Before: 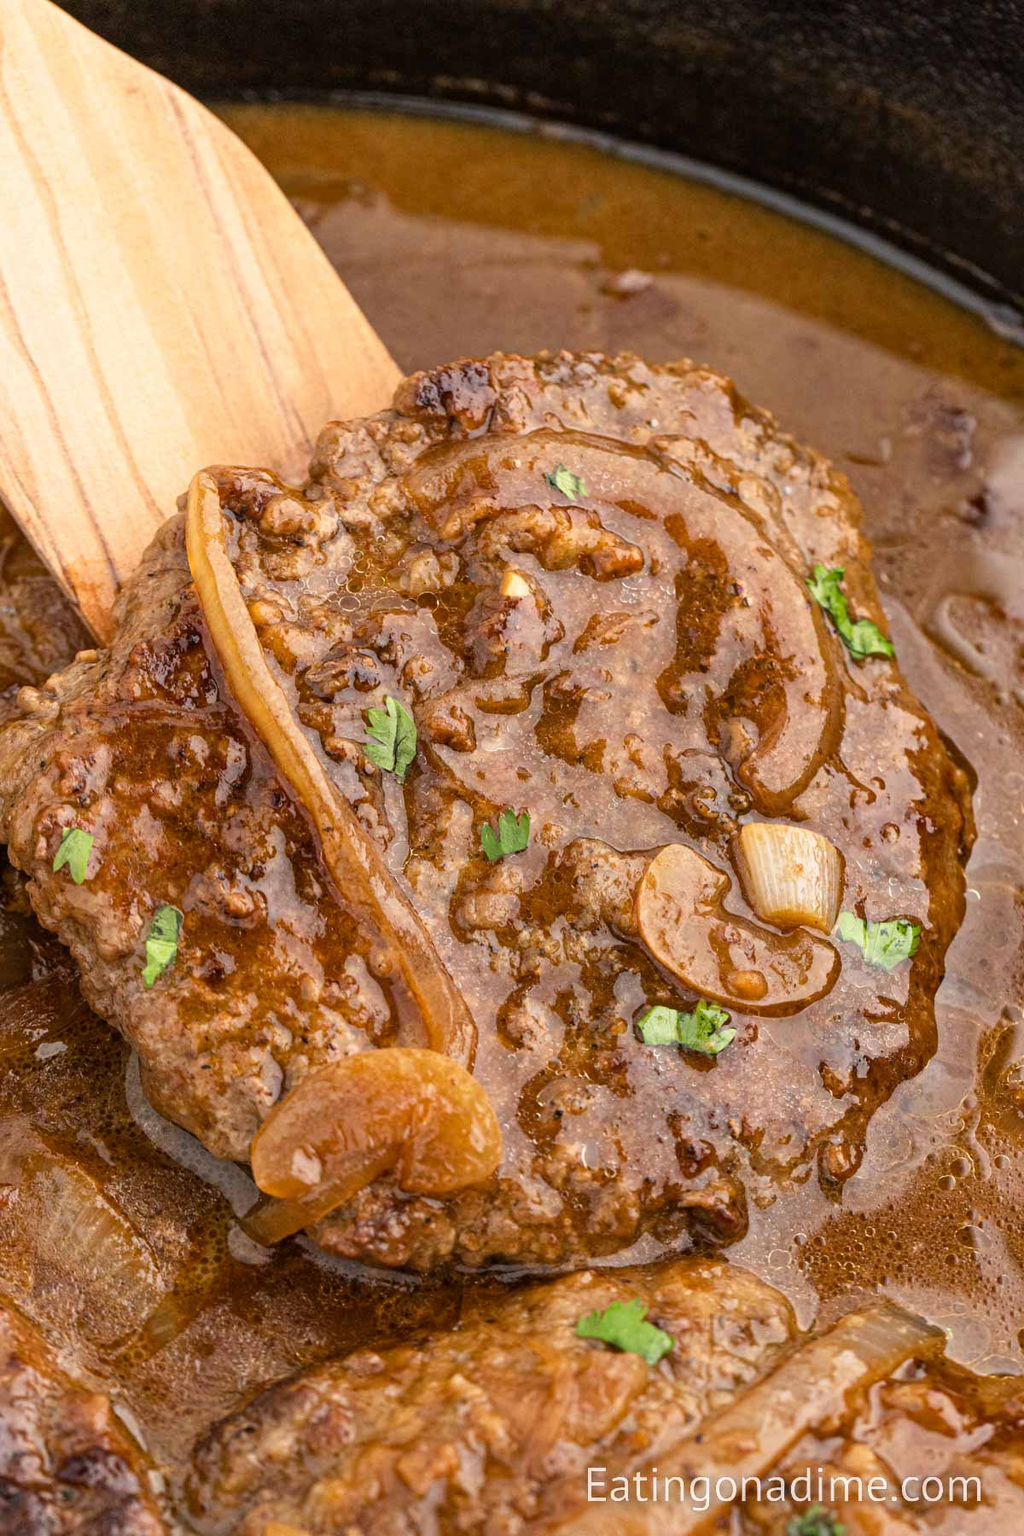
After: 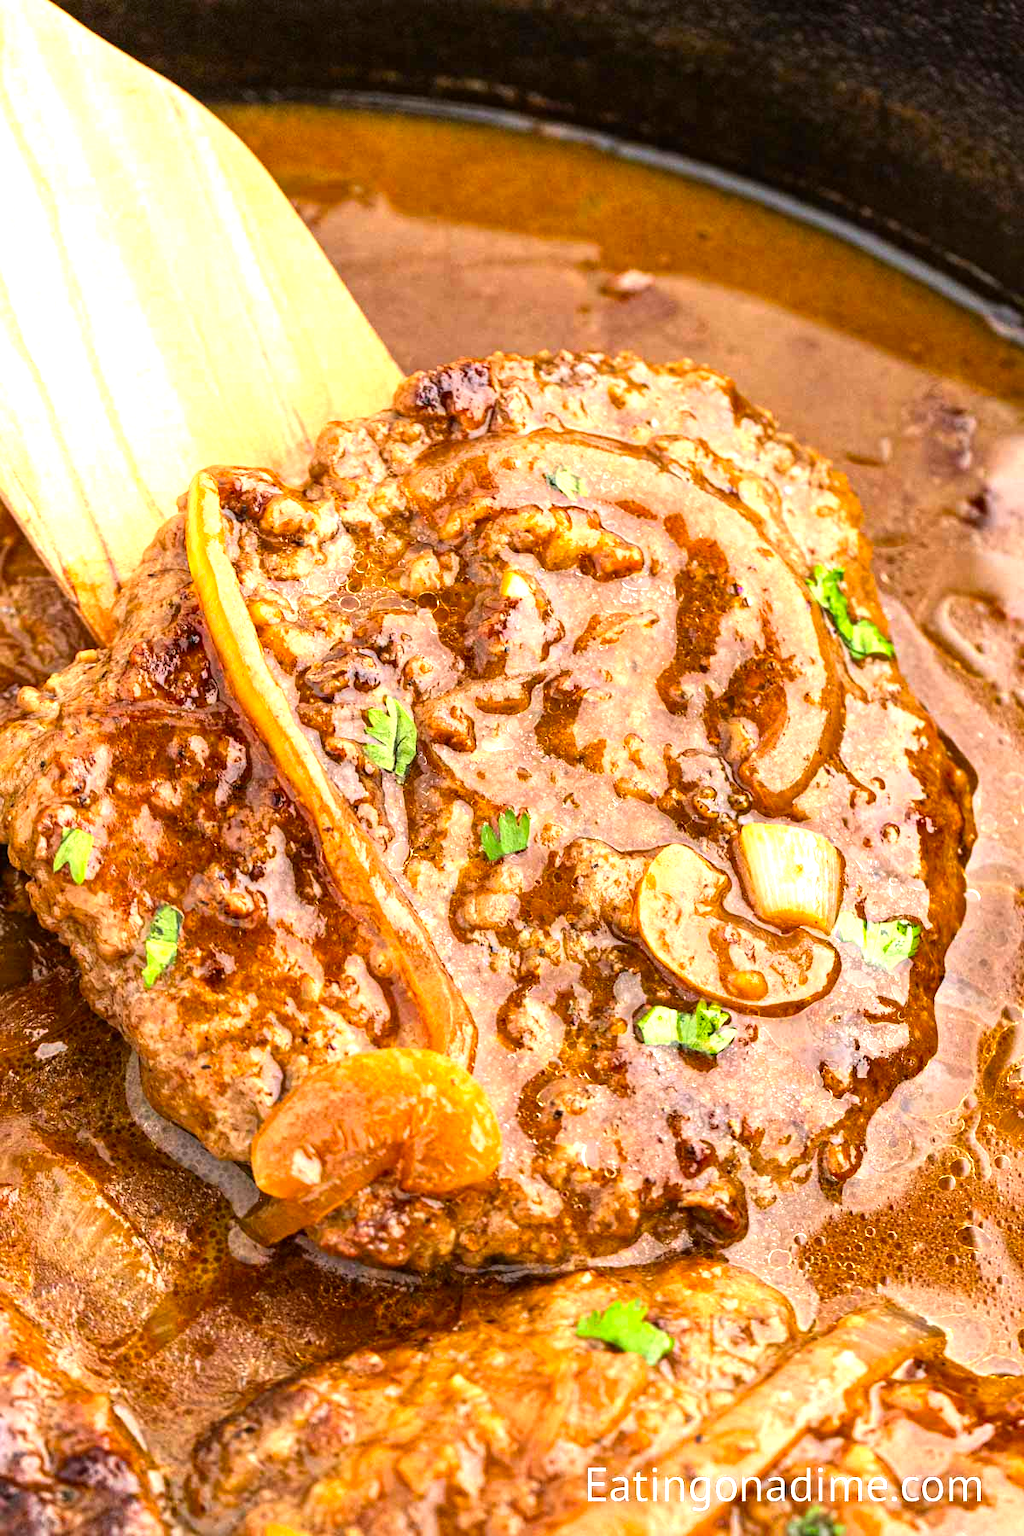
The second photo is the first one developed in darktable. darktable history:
color balance rgb: power › luminance -9.234%, perceptual saturation grading › global saturation 0.997%, global vibrance 14.346%
exposure: black level correction 0, exposure 1.099 EV, compensate exposure bias true, compensate highlight preservation false
contrast brightness saturation: contrast 0.094, saturation 0.272
